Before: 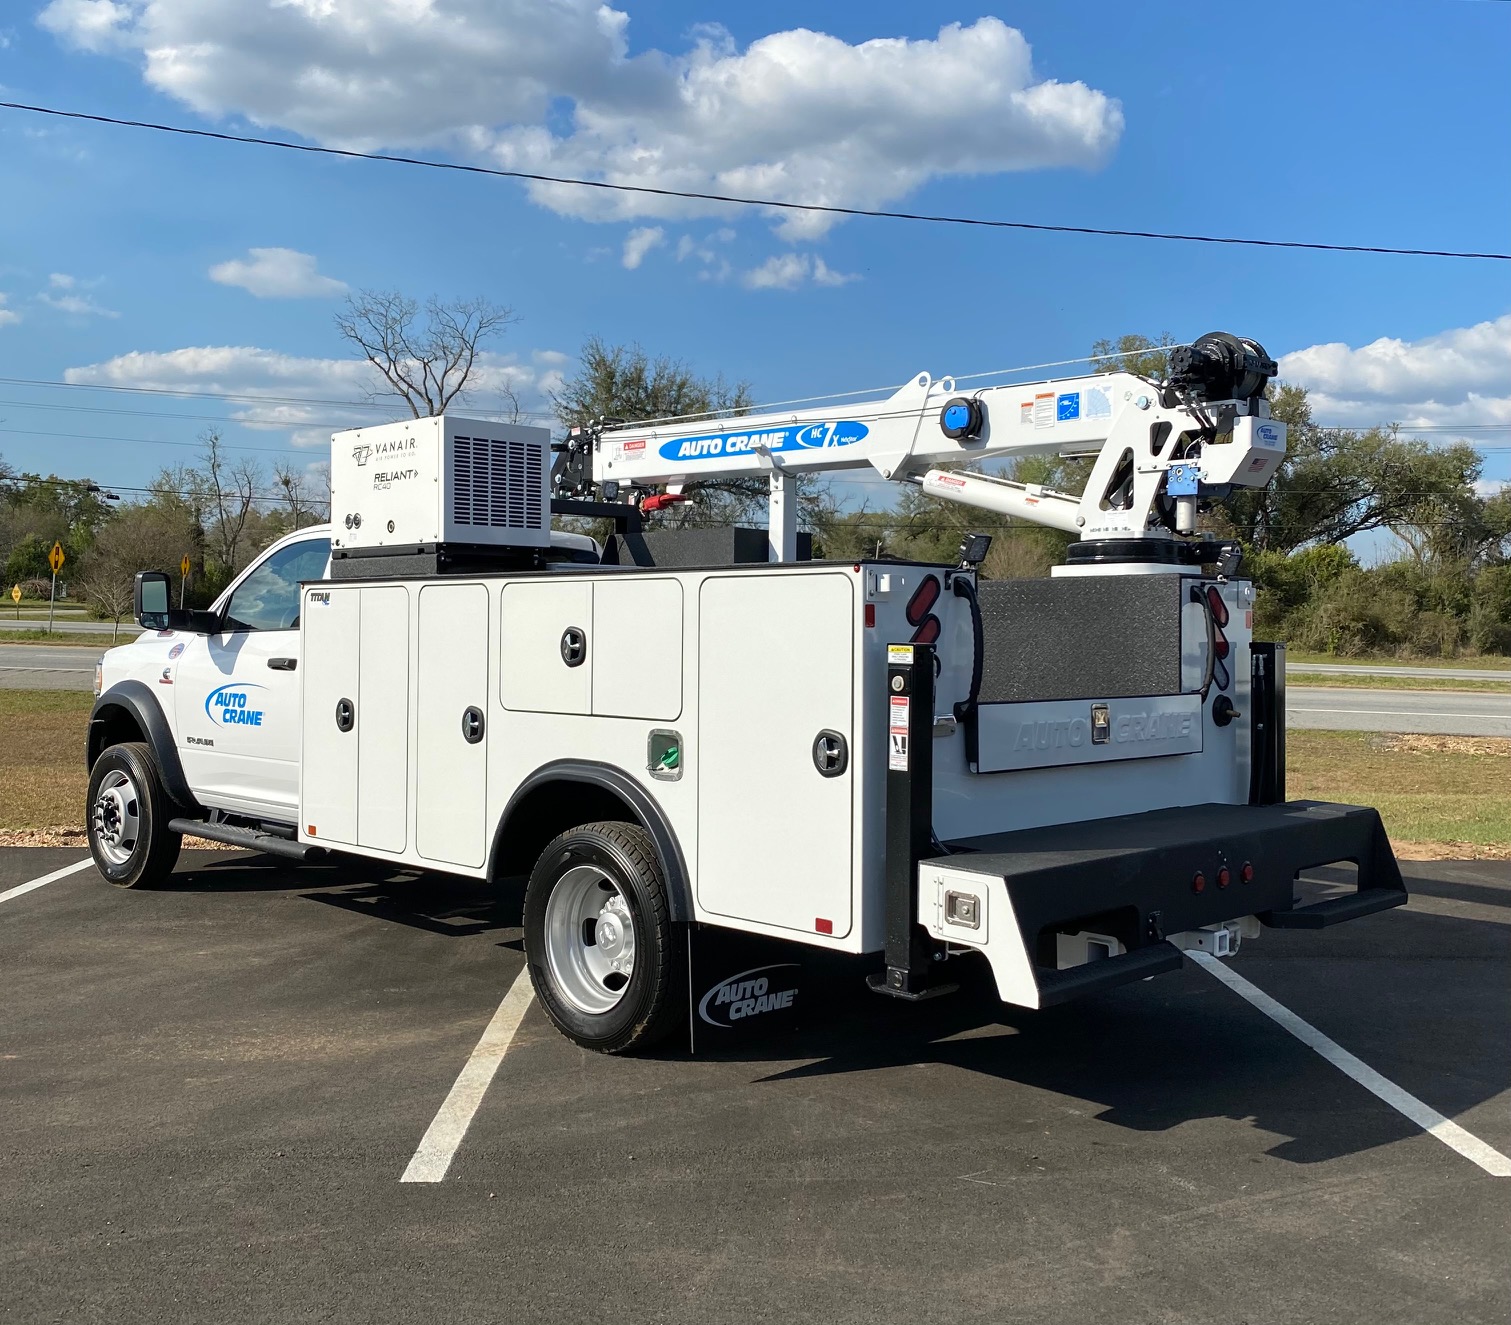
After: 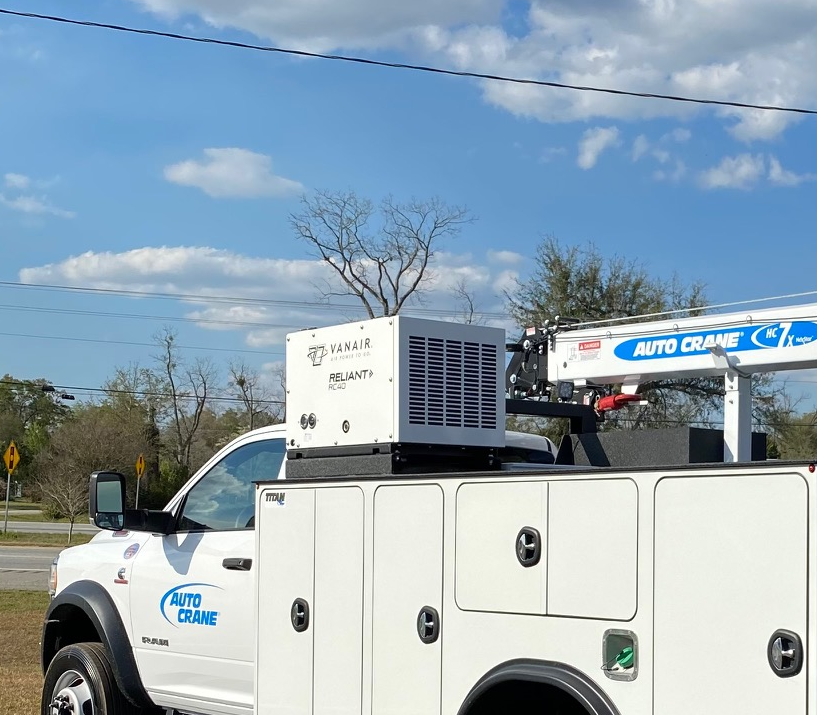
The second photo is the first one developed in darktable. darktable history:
crop and rotate: left 3.024%, top 7.622%, right 42.841%, bottom 38.36%
